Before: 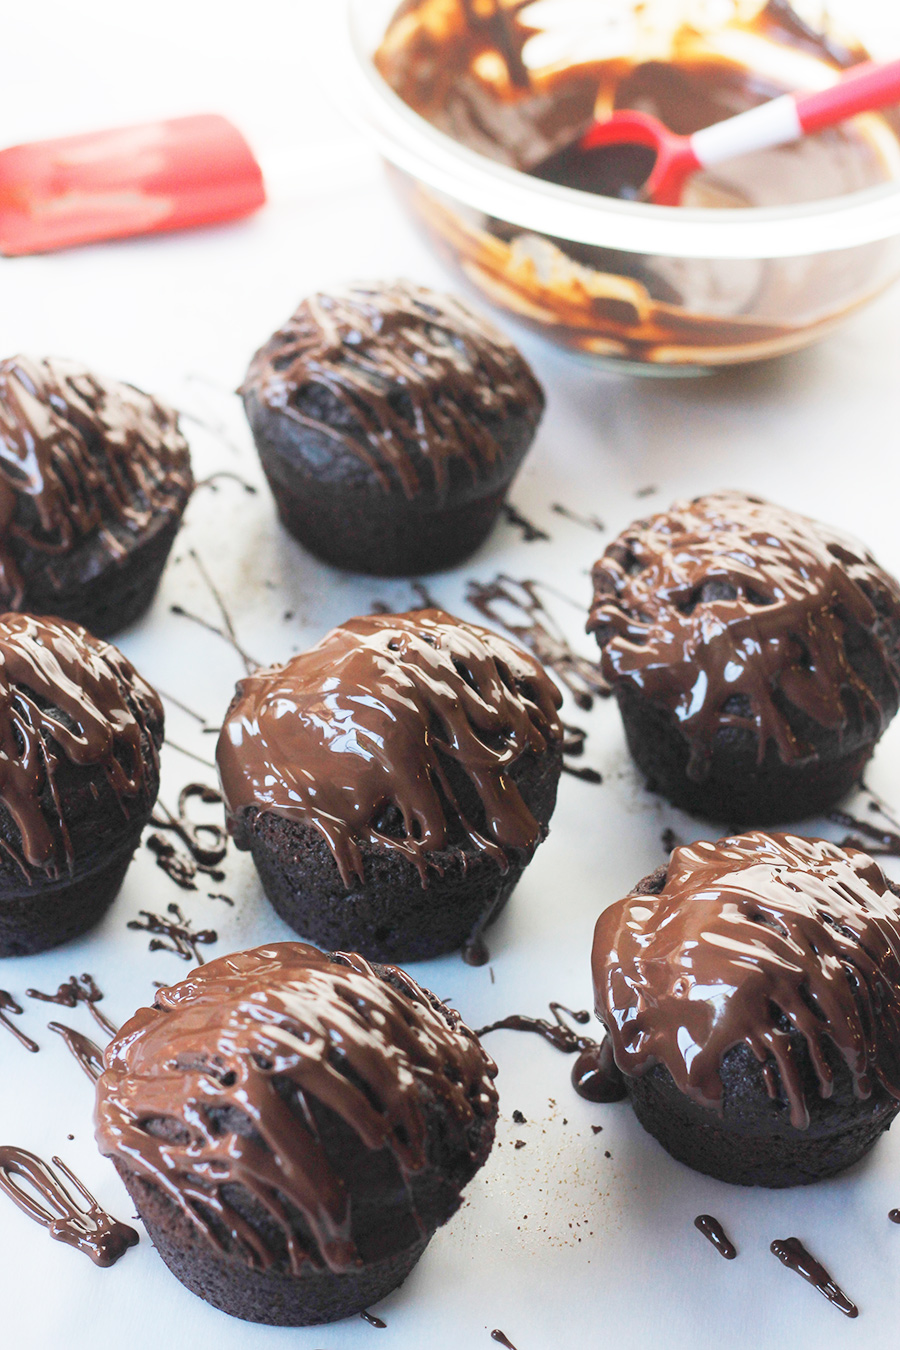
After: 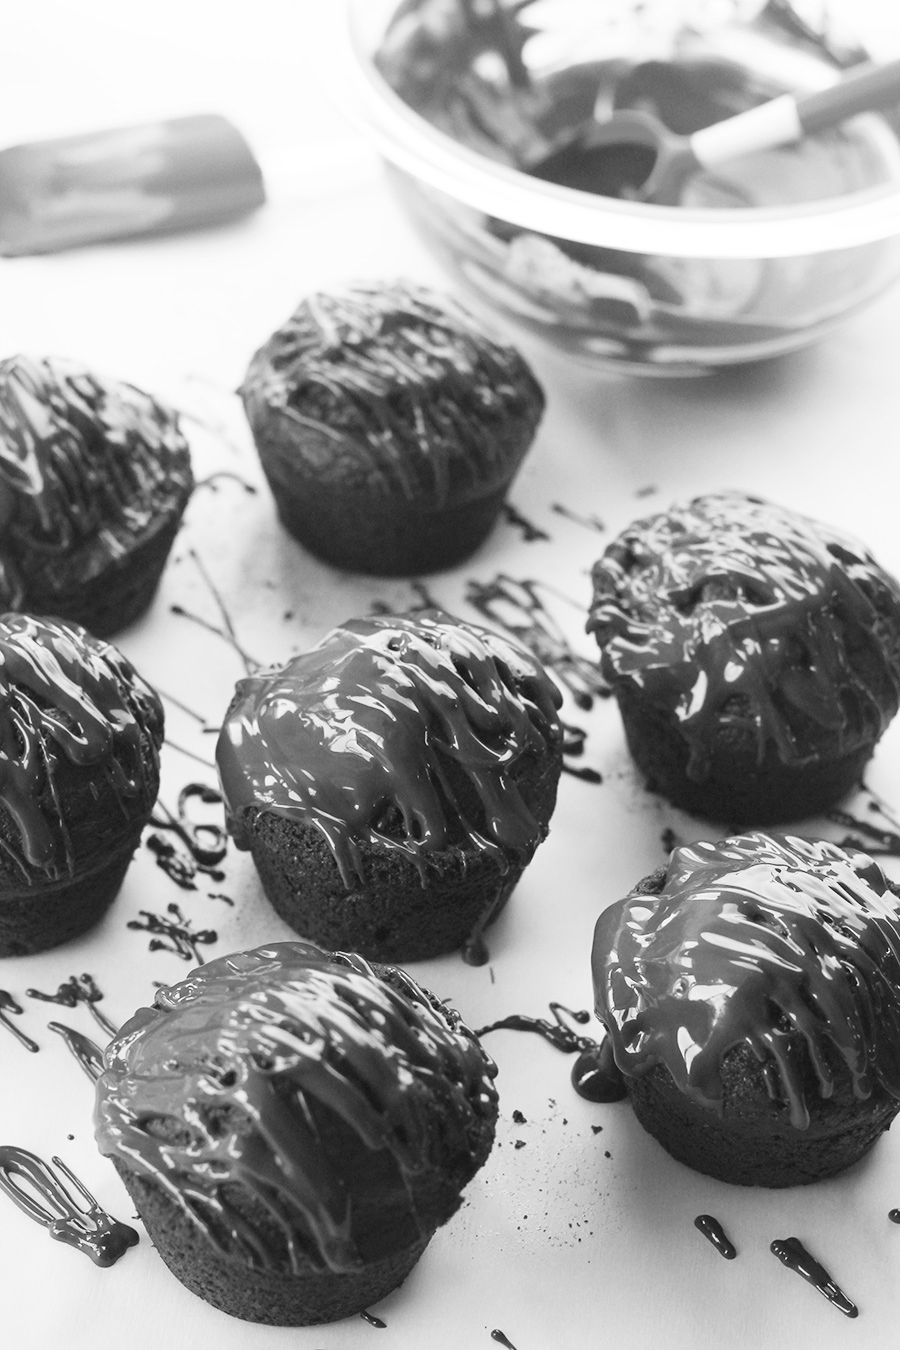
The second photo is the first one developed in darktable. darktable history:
monochrome: on, module defaults
color balance rgb: on, module defaults
